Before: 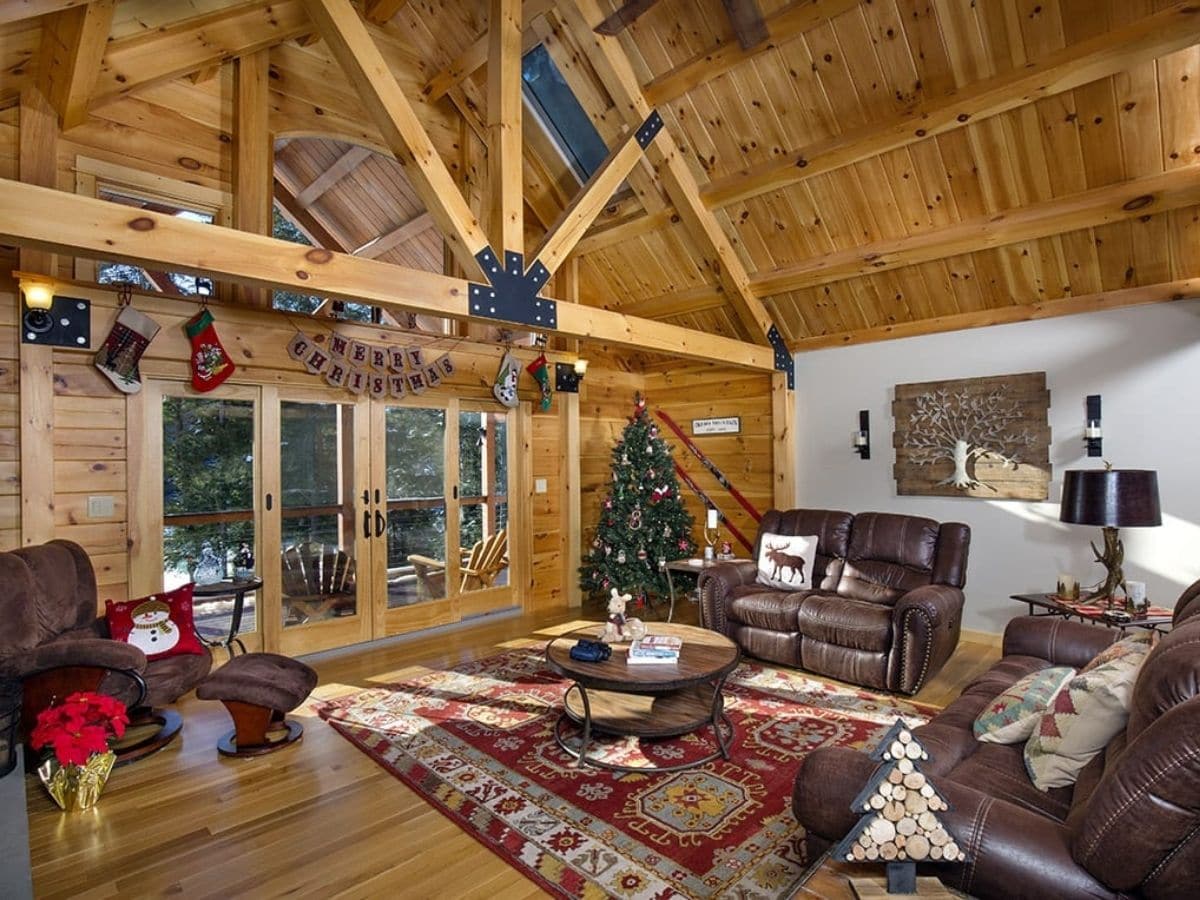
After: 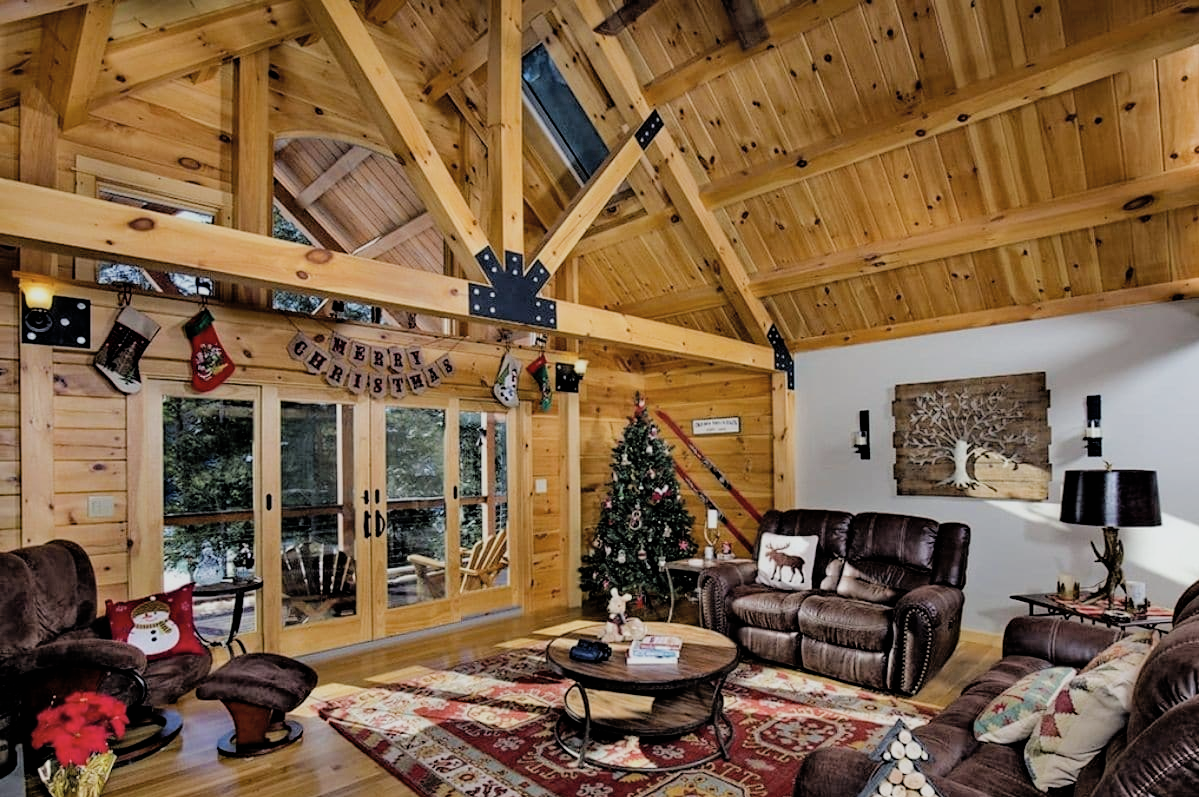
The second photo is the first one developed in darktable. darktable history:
filmic rgb: black relative exposure -4.61 EV, white relative exposure 4.78 EV, hardness 2.36, latitude 35.41%, contrast 1.048, highlights saturation mix 1.51%, shadows ↔ highlights balance 1.26%
contrast brightness saturation: contrast 0.032, brightness 0.055, saturation 0.132
color correction: highlights b* 0.037, saturation 0.837
haze removal: strength 0.304, distance 0.251, compatibility mode true, adaptive false
shadows and highlights: shadows 30.89, highlights 1.96, soften with gaussian
tone equalizer: edges refinement/feathering 500, mask exposure compensation -1.57 EV, preserve details no
crop and rotate: top 0%, bottom 11.418%
